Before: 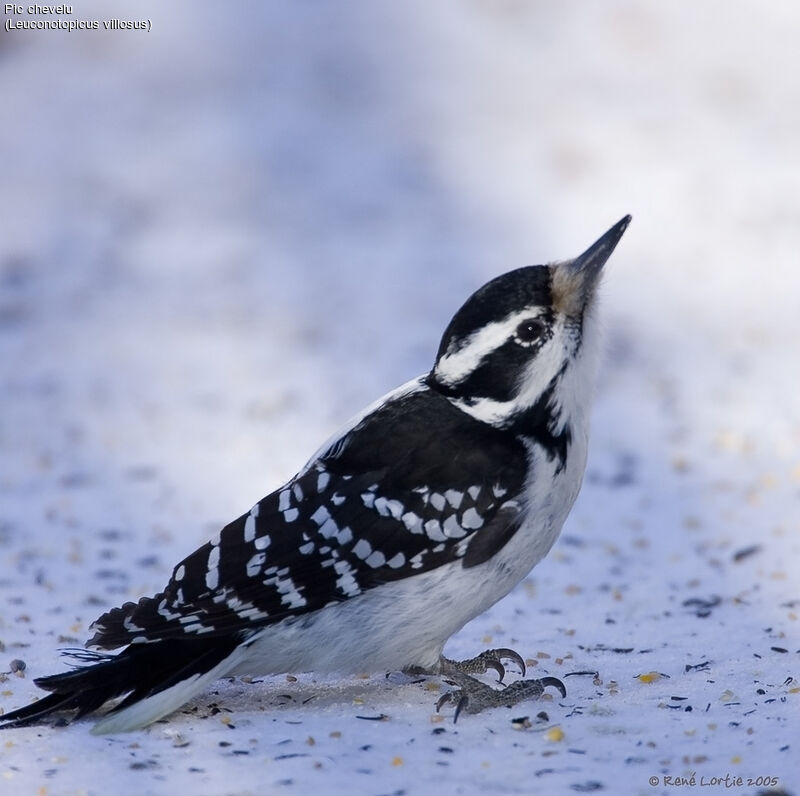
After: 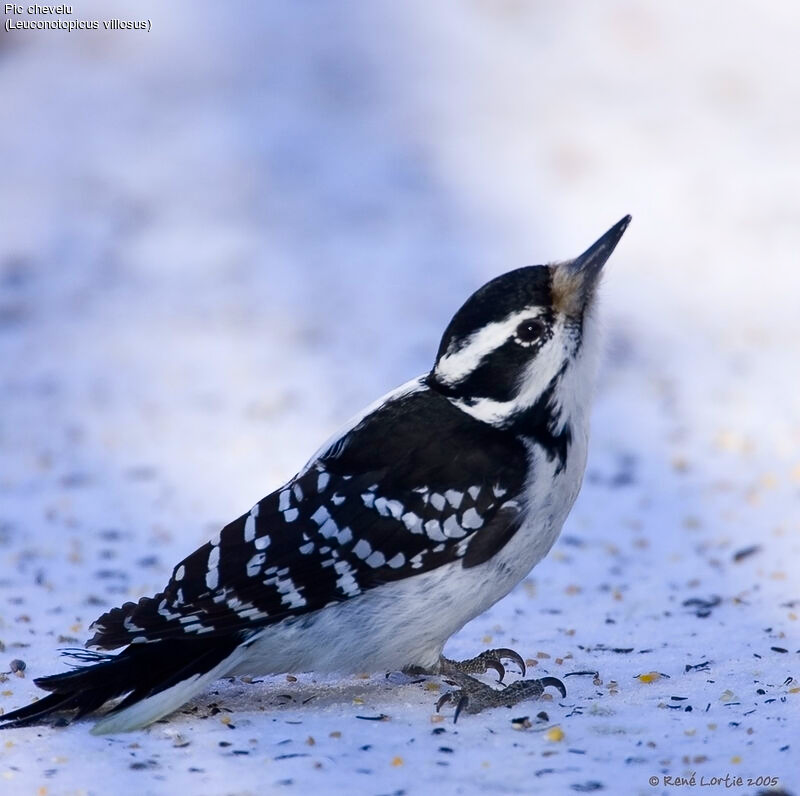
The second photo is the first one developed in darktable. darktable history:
contrast brightness saturation: contrast 0.159, saturation 0.328
